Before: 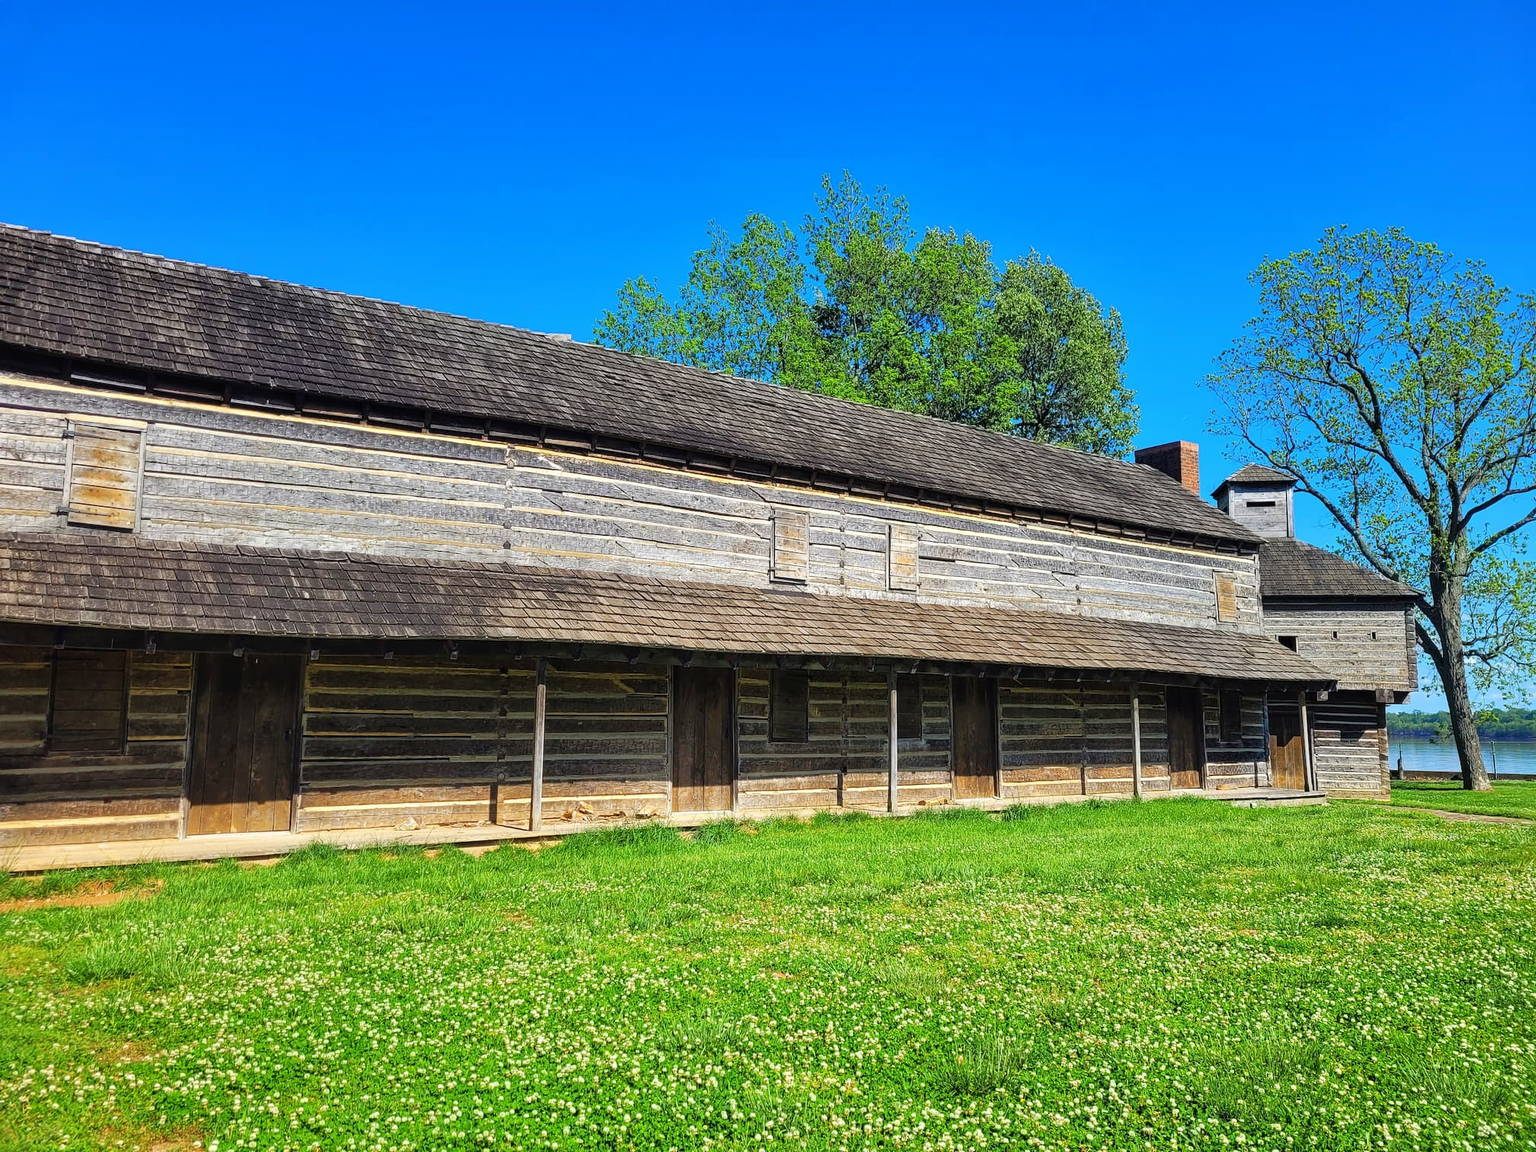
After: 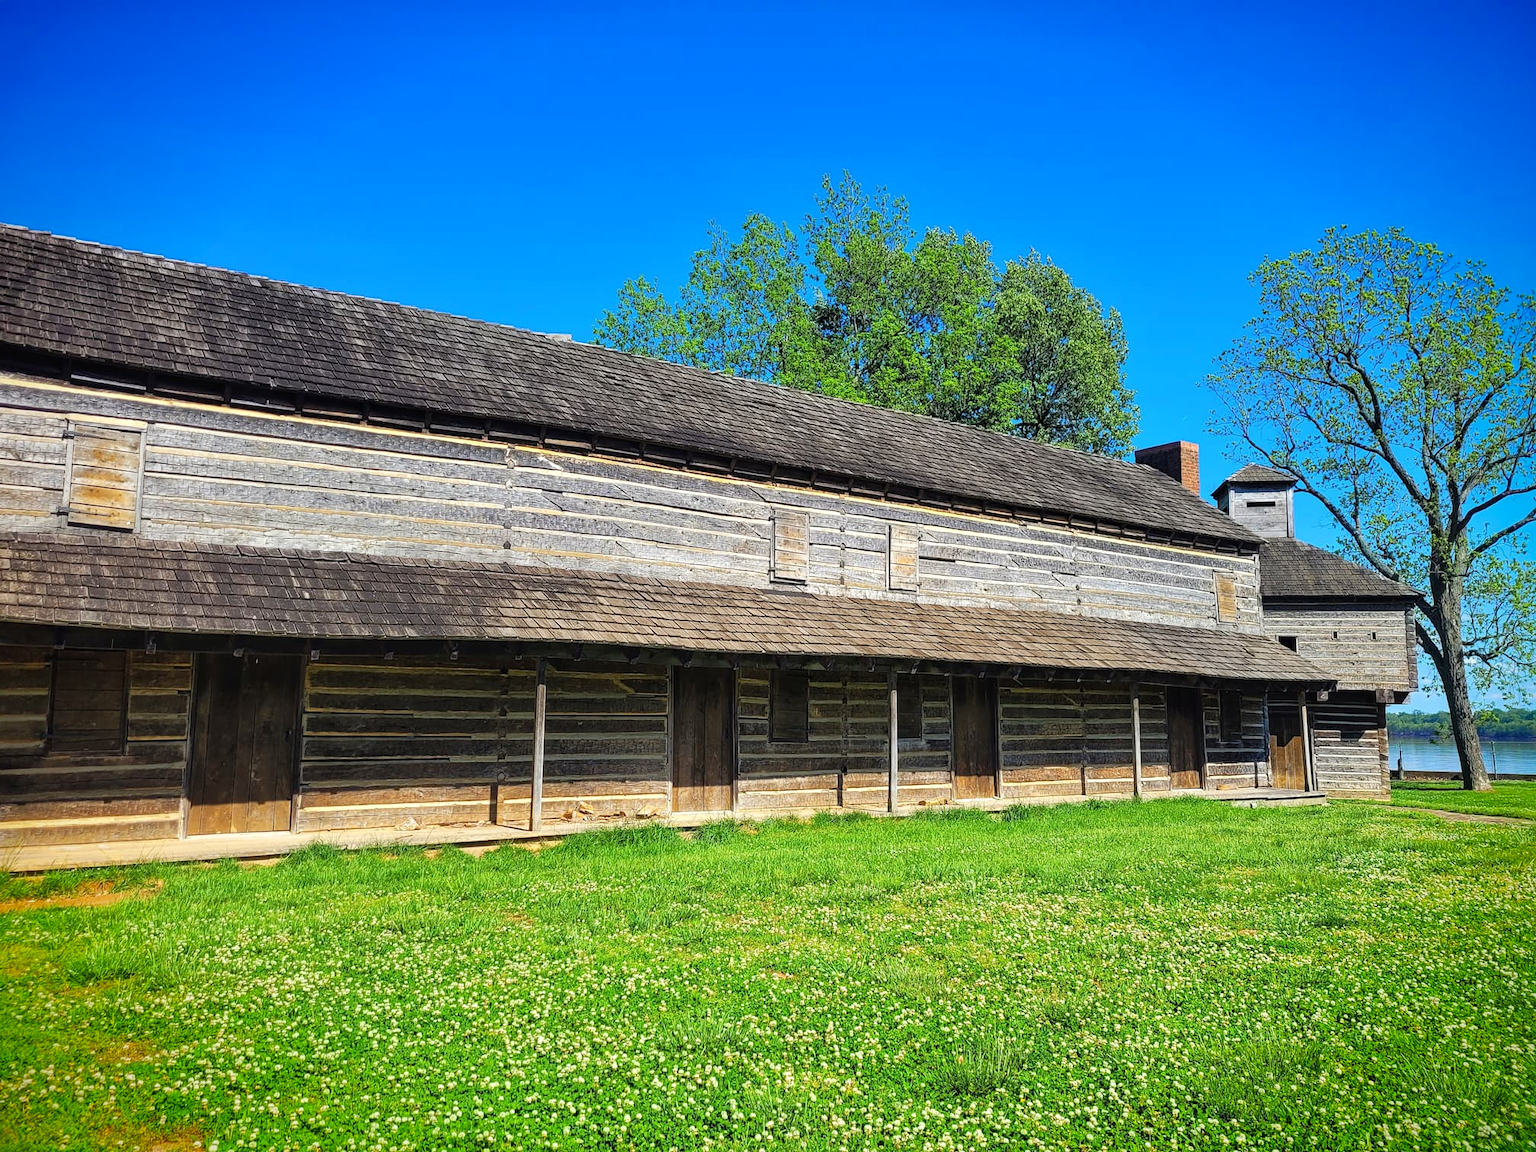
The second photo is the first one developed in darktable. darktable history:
vignetting: fall-off start 88.53%, fall-off radius 44.2%, saturation 0.376, width/height ratio 1.161
levels: levels [0, 0.492, 0.984]
